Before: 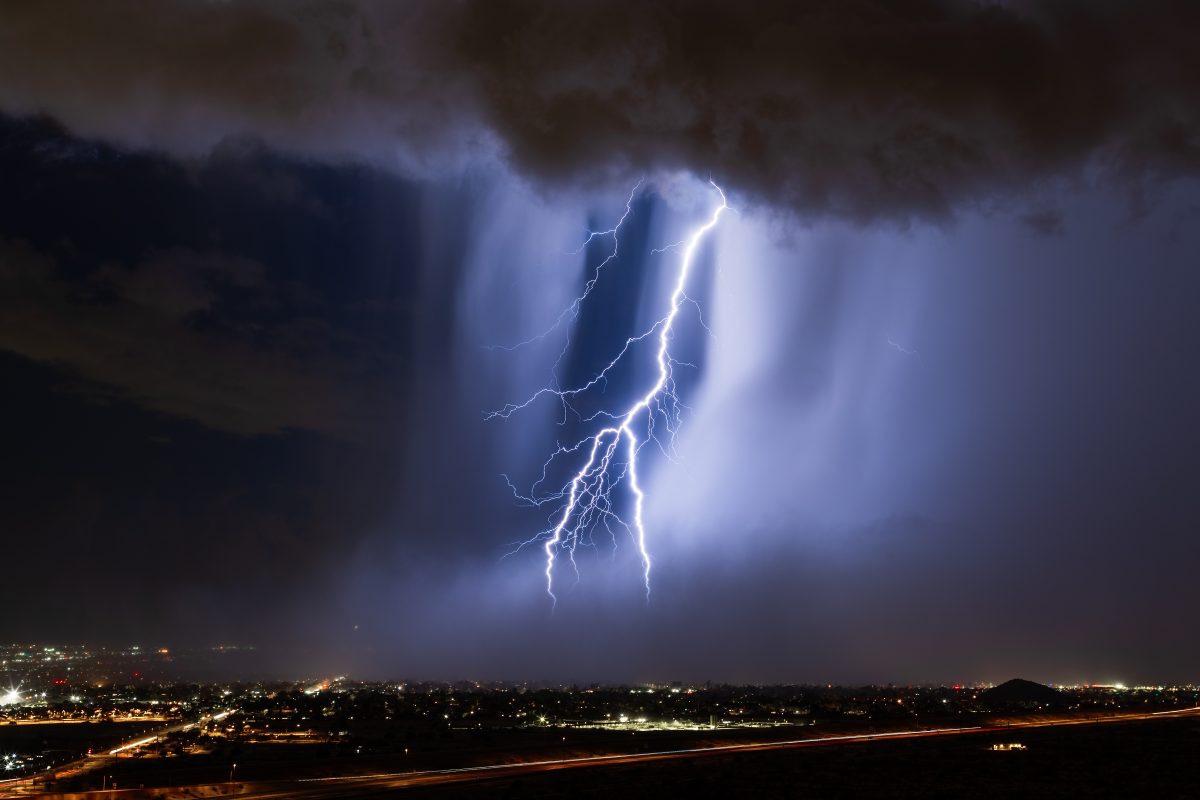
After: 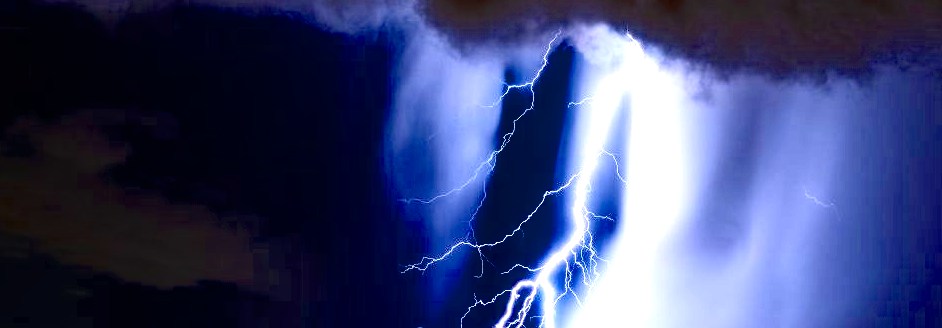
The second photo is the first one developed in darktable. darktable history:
exposure: black level correction 0, exposure 0.5 EV, compensate highlight preservation false
color balance rgb: highlights gain › chroma 0.997%, highlights gain › hue 29.66°, linear chroma grading › global chroma 49.393%, perceptual saturation grading › global saturation 20%, perceptual saturation grading › highlights -50.534%, perceptual saturation grading › shadows 30.871%, perceptual brilliance grading › highlights 14.279%, perceptual brilliance grading › mid-tones -6.315%, perceptual brilliance grading › shadows -27.344%, global vibrance 6.601%, contrast 12.565%, saturation formula JzAzBz (2021)
crop: left 6.991%, top 18.417%, right 14.447%, bottom 40.567%
